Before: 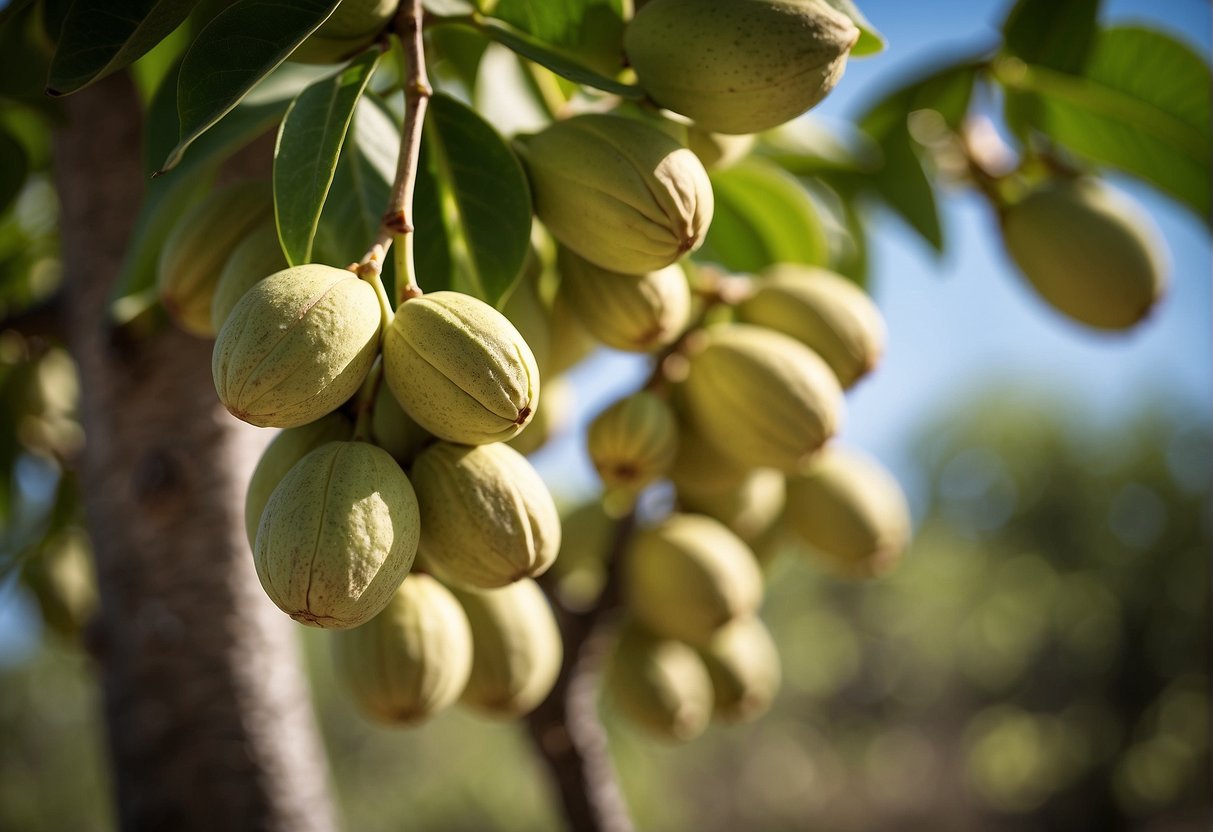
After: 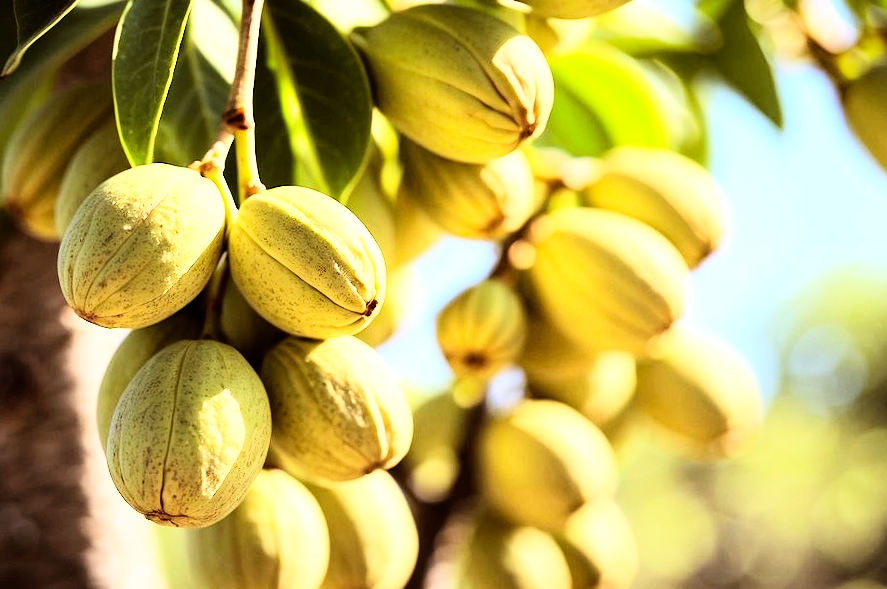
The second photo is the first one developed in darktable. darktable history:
rgb levels: mode RGB, independent channels, levels [[0, 0.5, 1], [0, 0.521, 1], [0, 0.536, 1]]
crop and rotate: left 11.831%, top 11.346%, right 13.429%, bottom 13.899%
rgb curve: curves: ch0 [(0, 0) (0.21, 0.15) (0.24, 0.21) (0.5, 0.75) (0.75, 0.96) (0.89, 0.99) (1, 1)]; ch1 [(0, 0.02) (0.21, 0.13) (0.25, 0.2) (0.5, 0.67) (0.75, 0.9) (0.89, 0.97) (1, 1)]; ch2 [(0, 0.02) (0.21, 0.13) (0.25, 0.2) (0.5, 0.67) (0.75, 0.9) (0.89, 0.97) (1, 1)], compensate middle gray true
rotate and perspective: rotation -2°, crop left 0.022, crop right 0.978, crop top 0.049, crop bottom 0.951
exposure: black level correction 0, exposure 0.7 EV, compensate exposure bias true, compensate highlight preservation false
